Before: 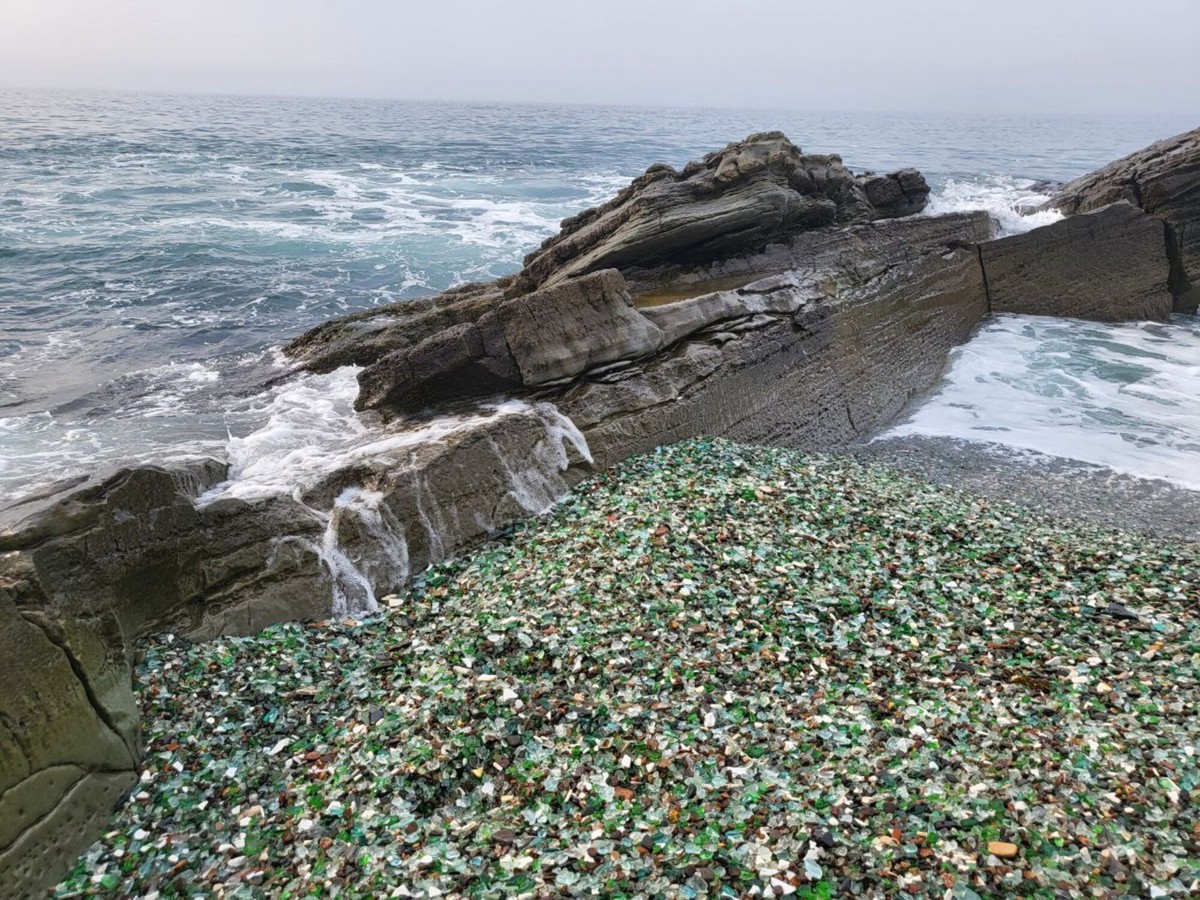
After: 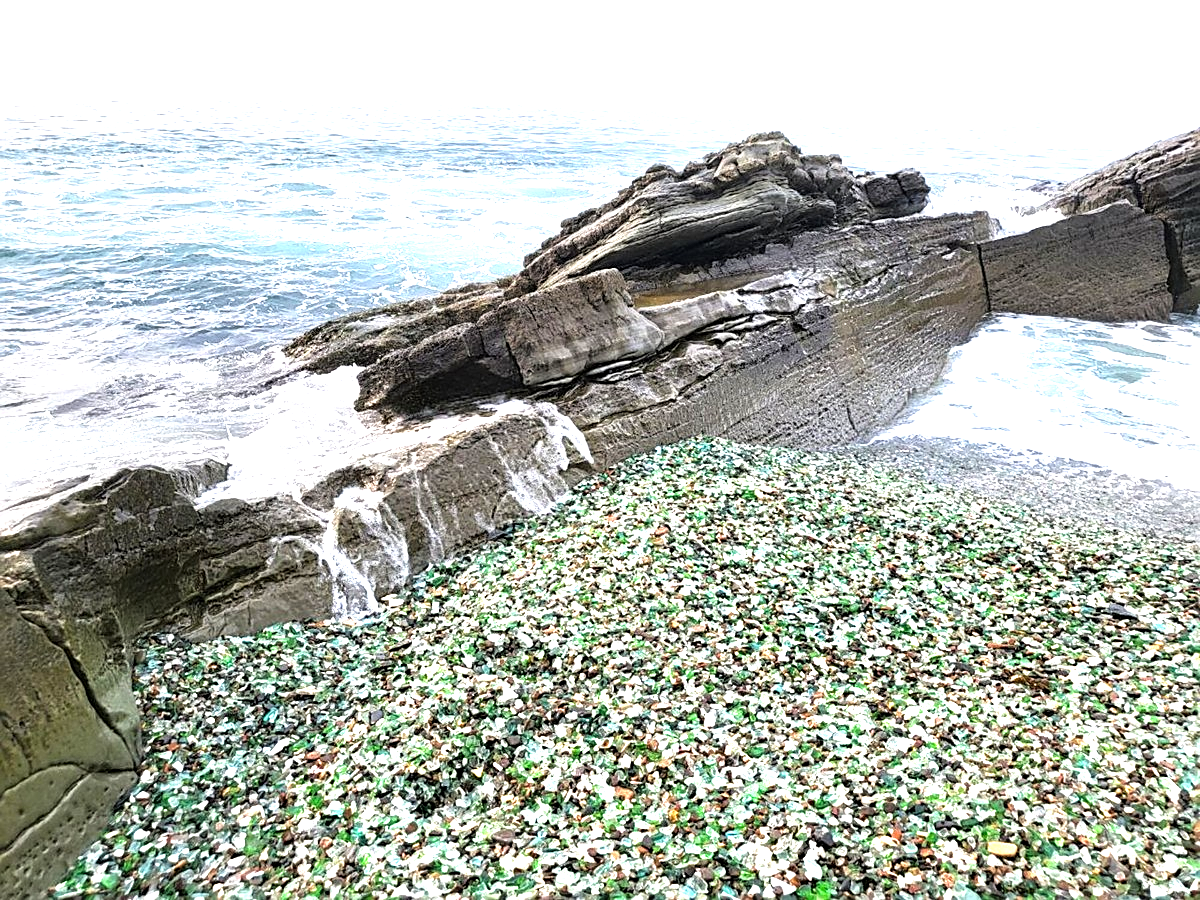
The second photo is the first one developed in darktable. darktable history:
exposure: black level correction 0.001, exposure 0.498 EV, compensate highlight preservation false
tone equalizer: -8 EV -1.05 EV, -7 EV -1.01 EV, -6 EV -0.885 EV, -5 EV -0.556 EV, -3 EV 0.577 EV, -2 EV 0.842 EV, -1 EV 0.999 EV, +0 EV 1.06 EV
sharpen: on, module defaults
